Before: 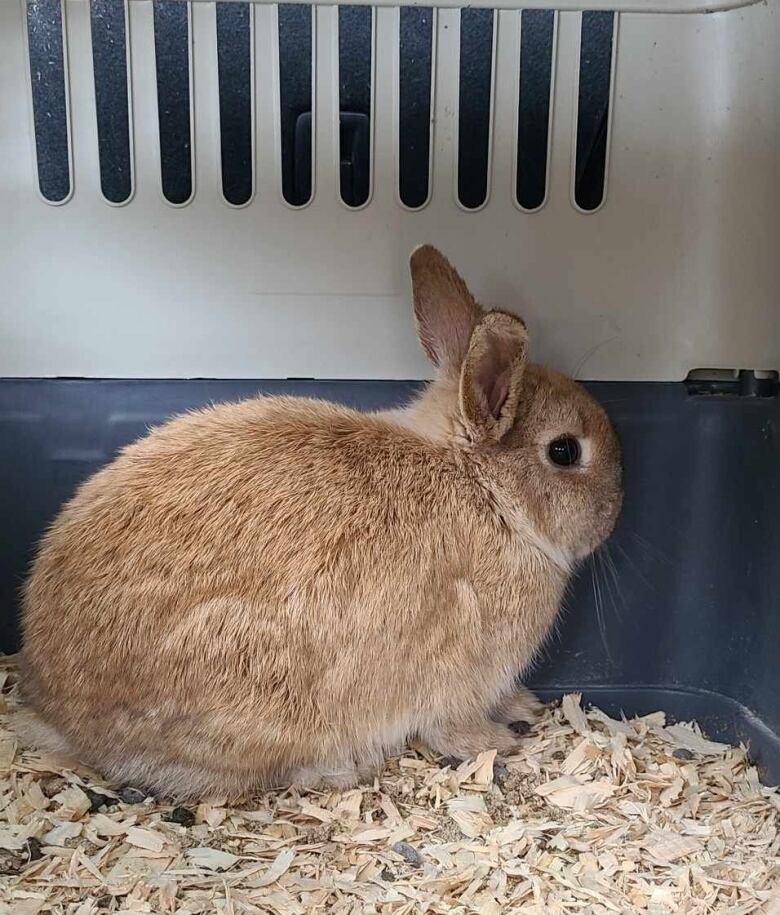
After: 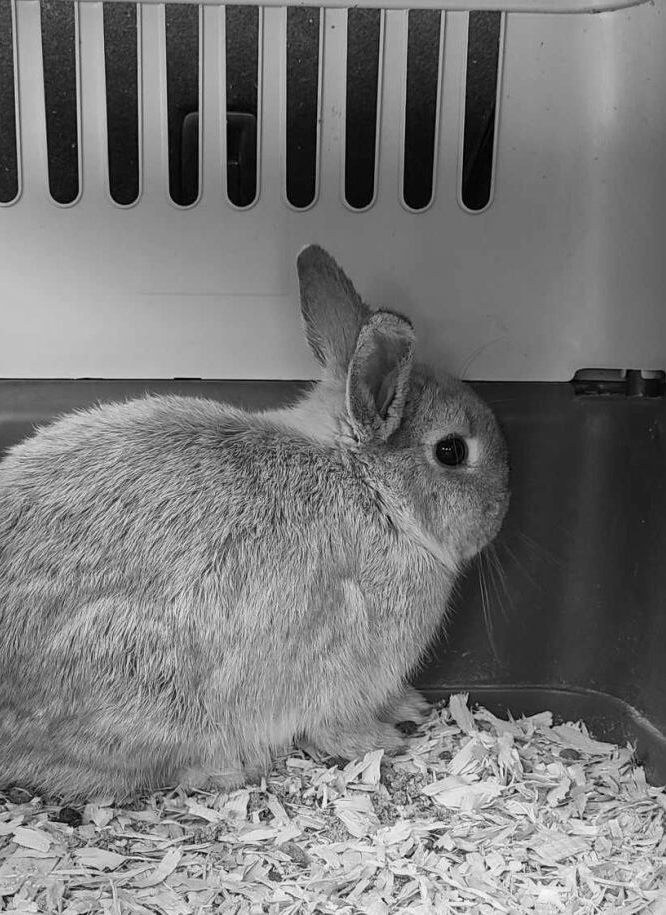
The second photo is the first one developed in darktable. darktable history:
monochrome: a -6.99, b 35.61, size 1.4
color correction: highlights a* 15.46, highlights b* -20.56
crop and rotate: left 14.584%
